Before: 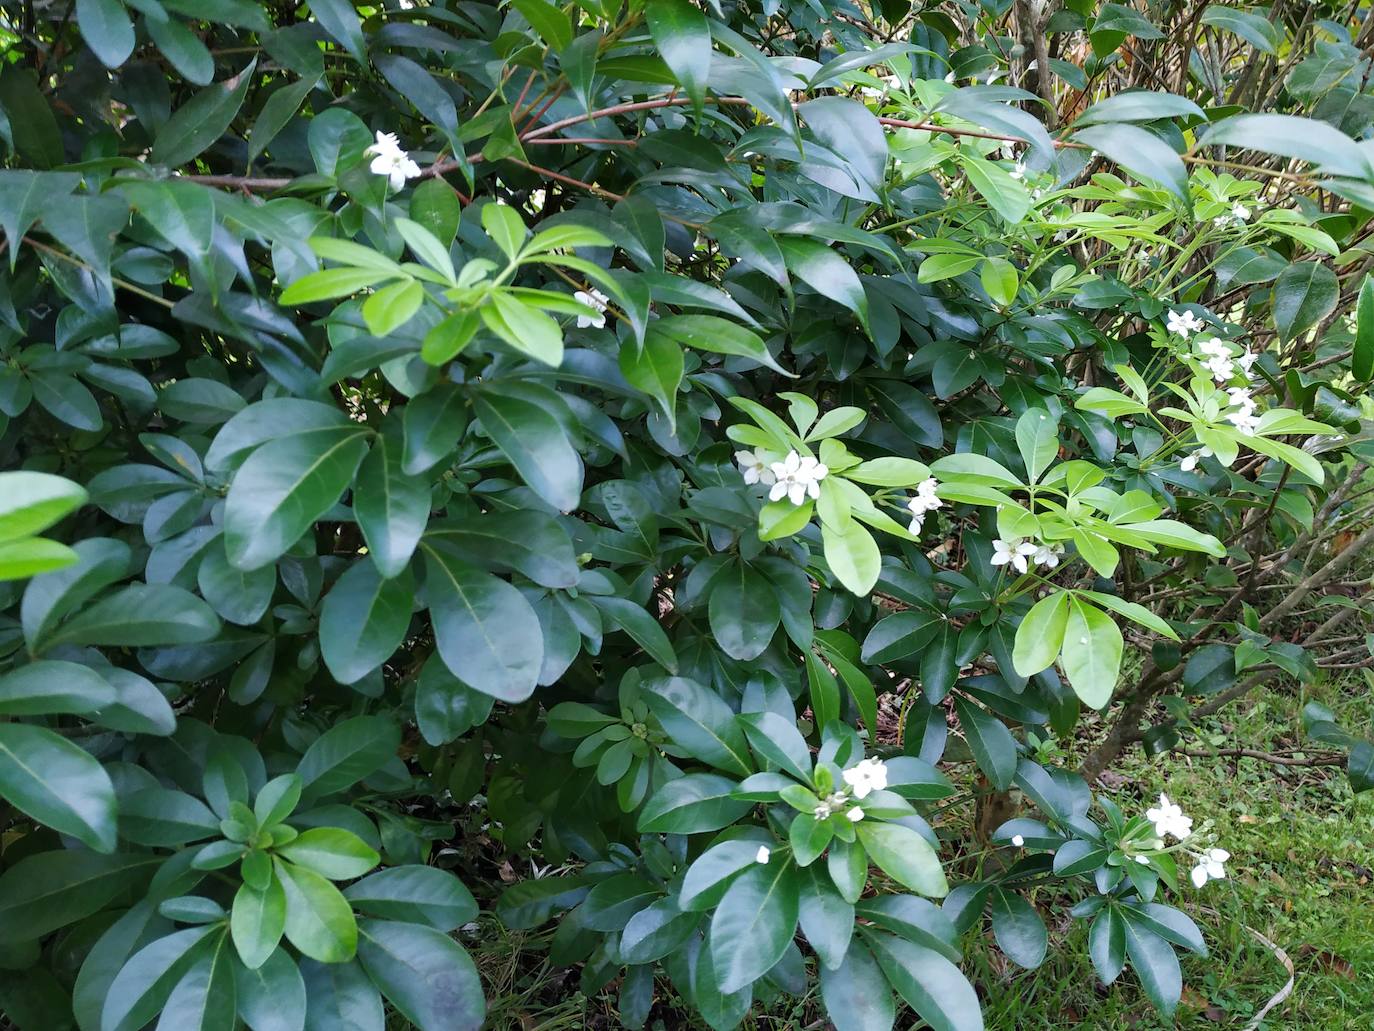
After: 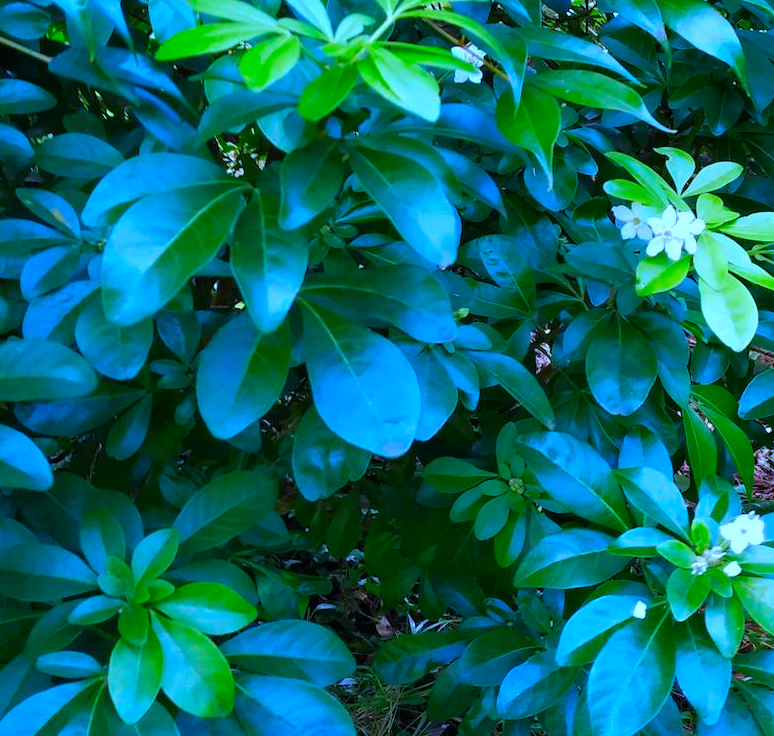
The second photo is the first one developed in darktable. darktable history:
tone equalizer: on, module defaults
color correction: saturation 1.8
white balance: red 0.871, blue 1.249
crop: left 8.966%, top 23.852%, right 34.699%, bottom 4.703%
